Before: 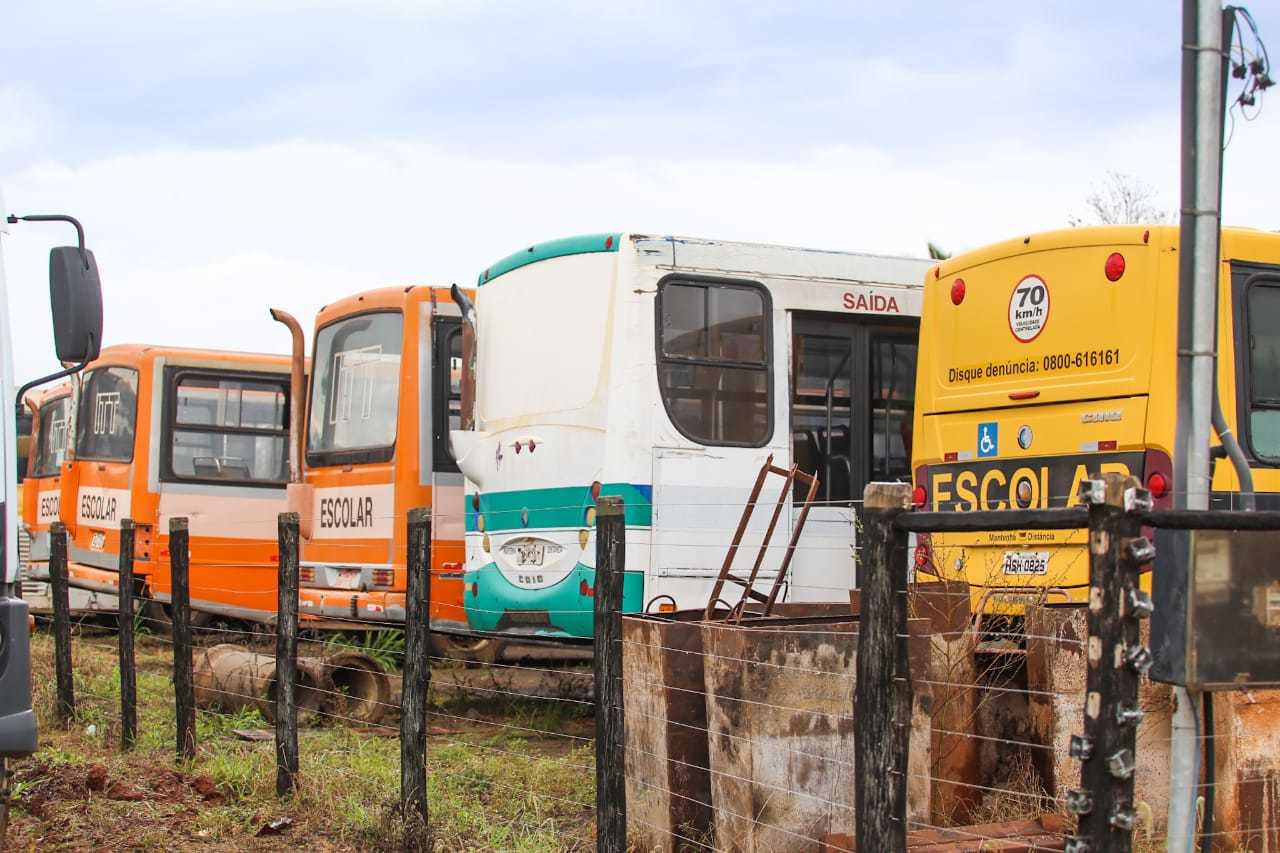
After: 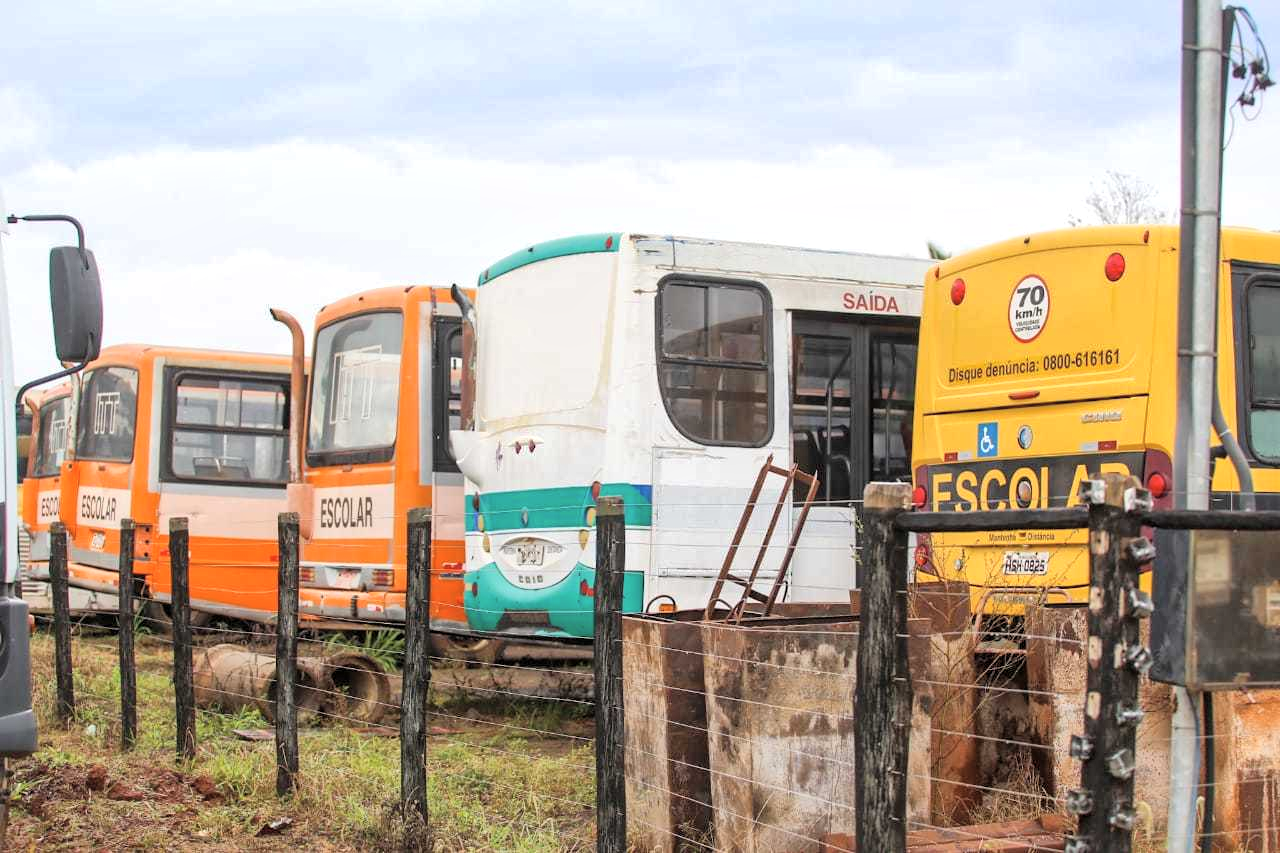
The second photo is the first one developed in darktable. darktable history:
global tonemap: drago (1, 100), detail 1
levels: levels [0.016, 0.5, 0.996]
